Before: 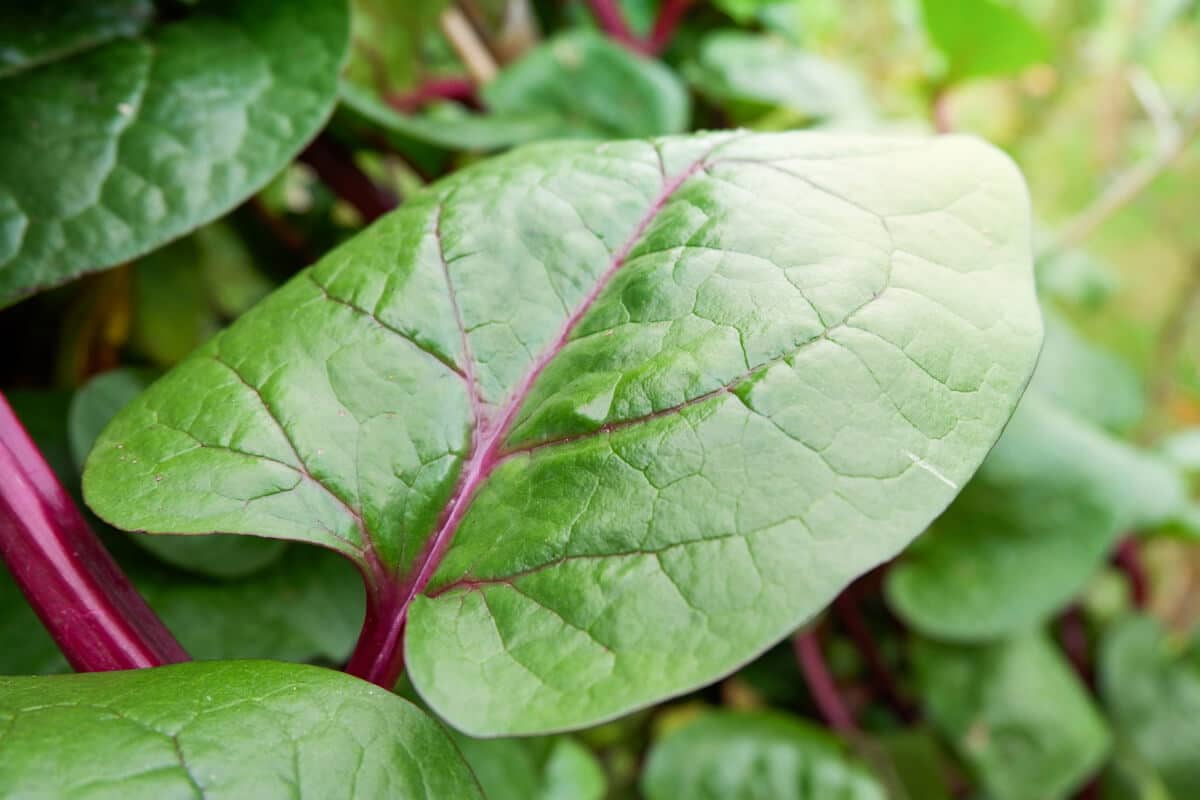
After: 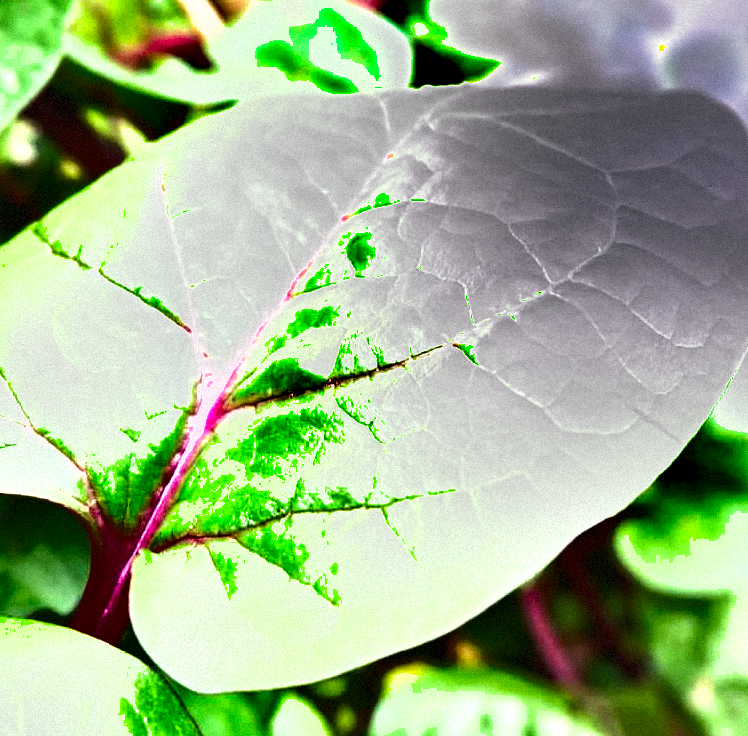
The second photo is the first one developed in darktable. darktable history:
exposure: black level correction 0, exposure 1.379 EV, compensate exposure bias true, compensate highlight preservation false
crop and rotate: left 22.918%, top 5.629%, right 14.711%, bottom 2.247%
shadows and highlights: soften with gaussian
tone equalizer: -8 EV -0.75 EV, -7 EV -0.7 EV, -6 EV -0.6 EV, -5 EV -0.4 EV, -3 EV 0.4 EV, -2 EV 0.6 EV, -1 EV 0.7 EV, +0 EV 0.75 EV, edges refinement/feathering 500, mask exposure compensation -1.57 EV, preserve details no
grain: mid-tones bias 0%
